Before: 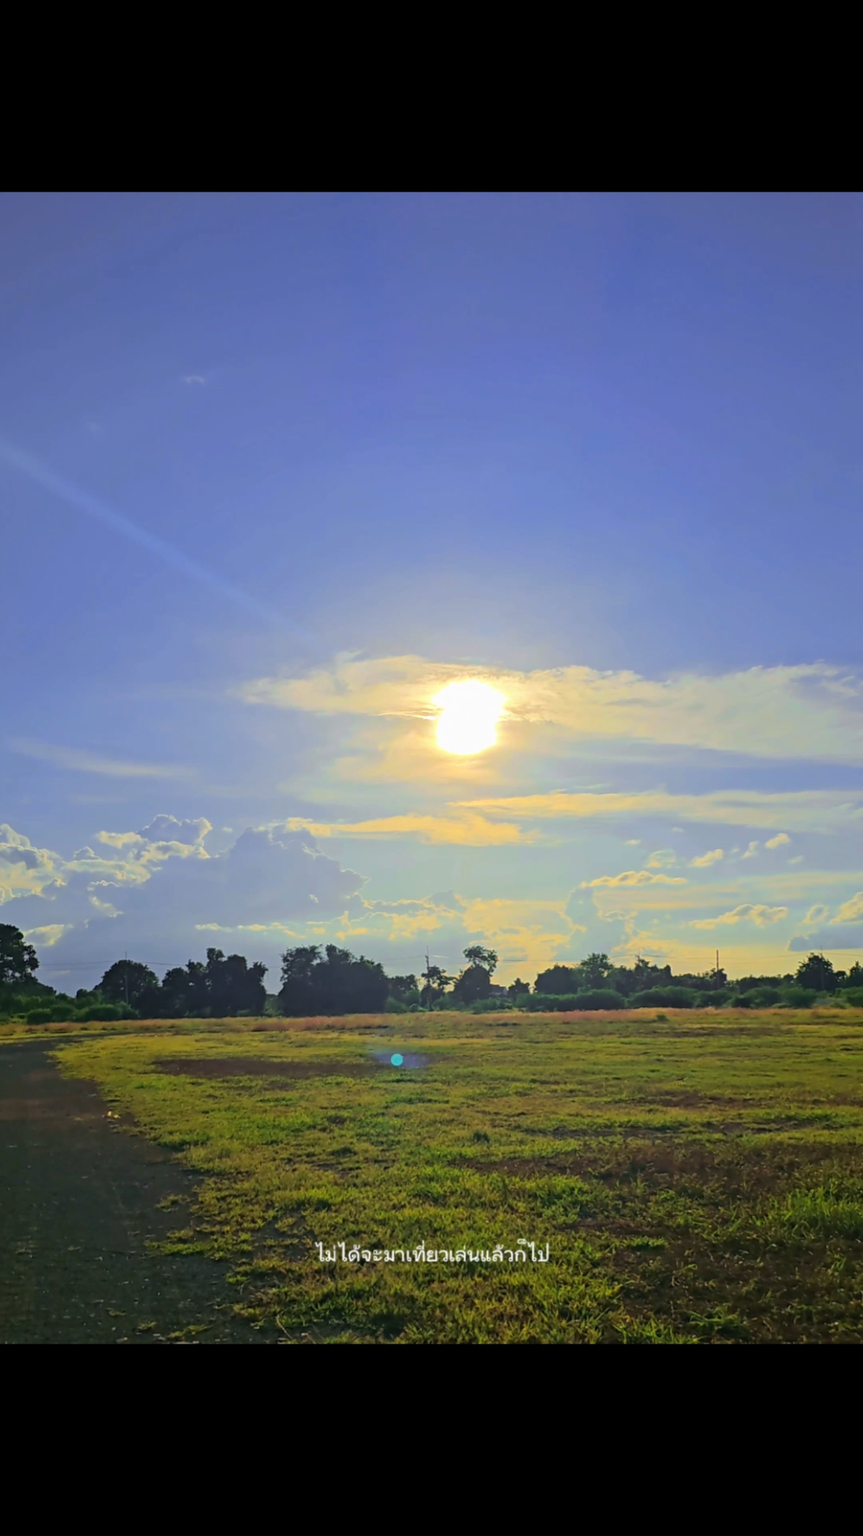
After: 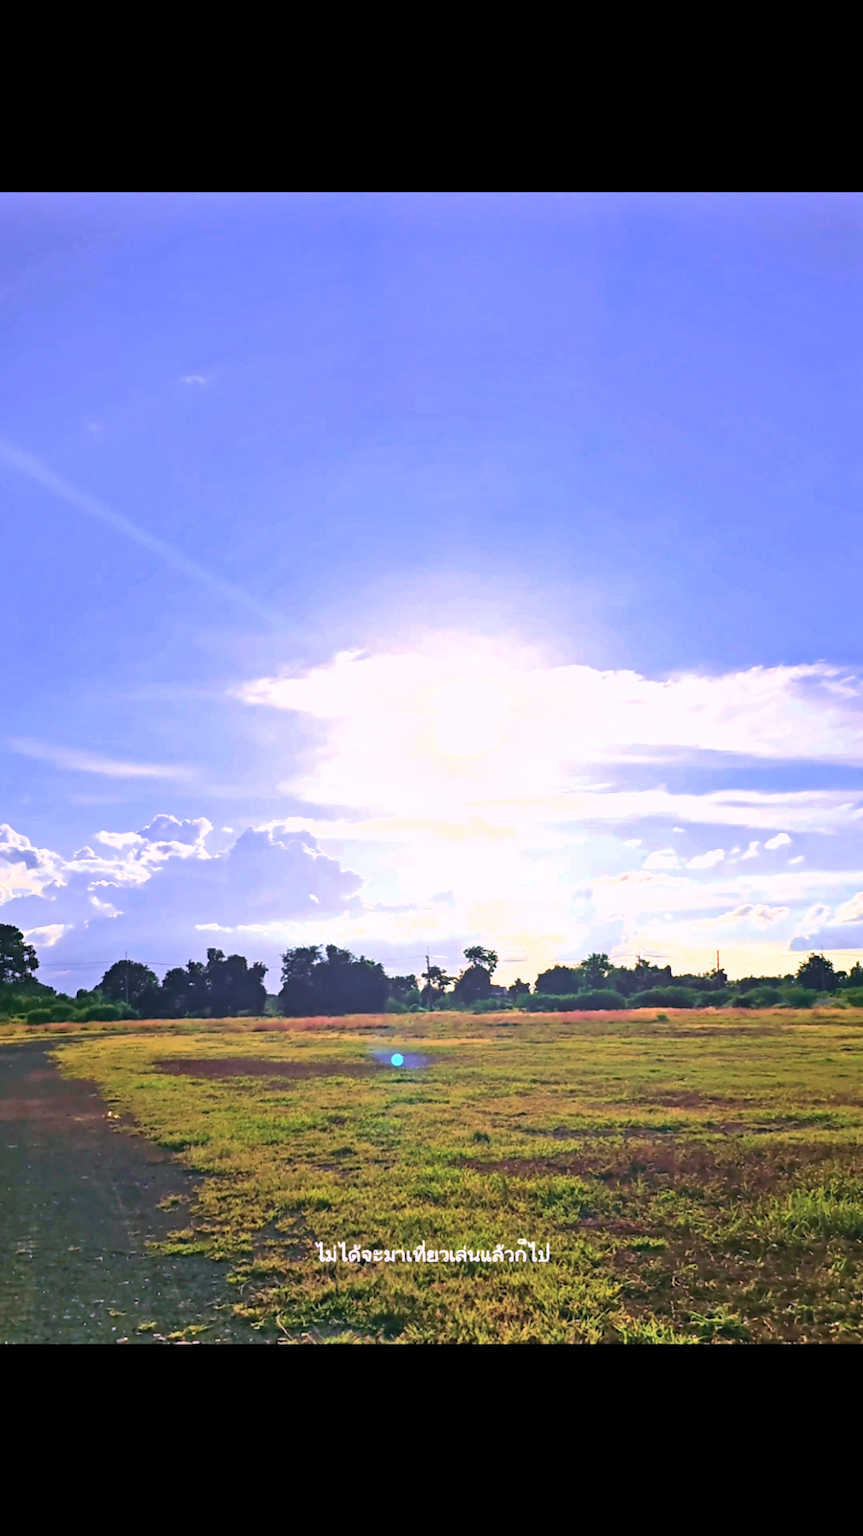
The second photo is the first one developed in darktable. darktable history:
levels: black 0.043%, levels [0, 0.374, 0.749]
shadows and highlights: low approximation 0.01, soften with gaussian
velvia: on, module defaults
color correction: highlights a* 15.37, highlights b* -20.12
